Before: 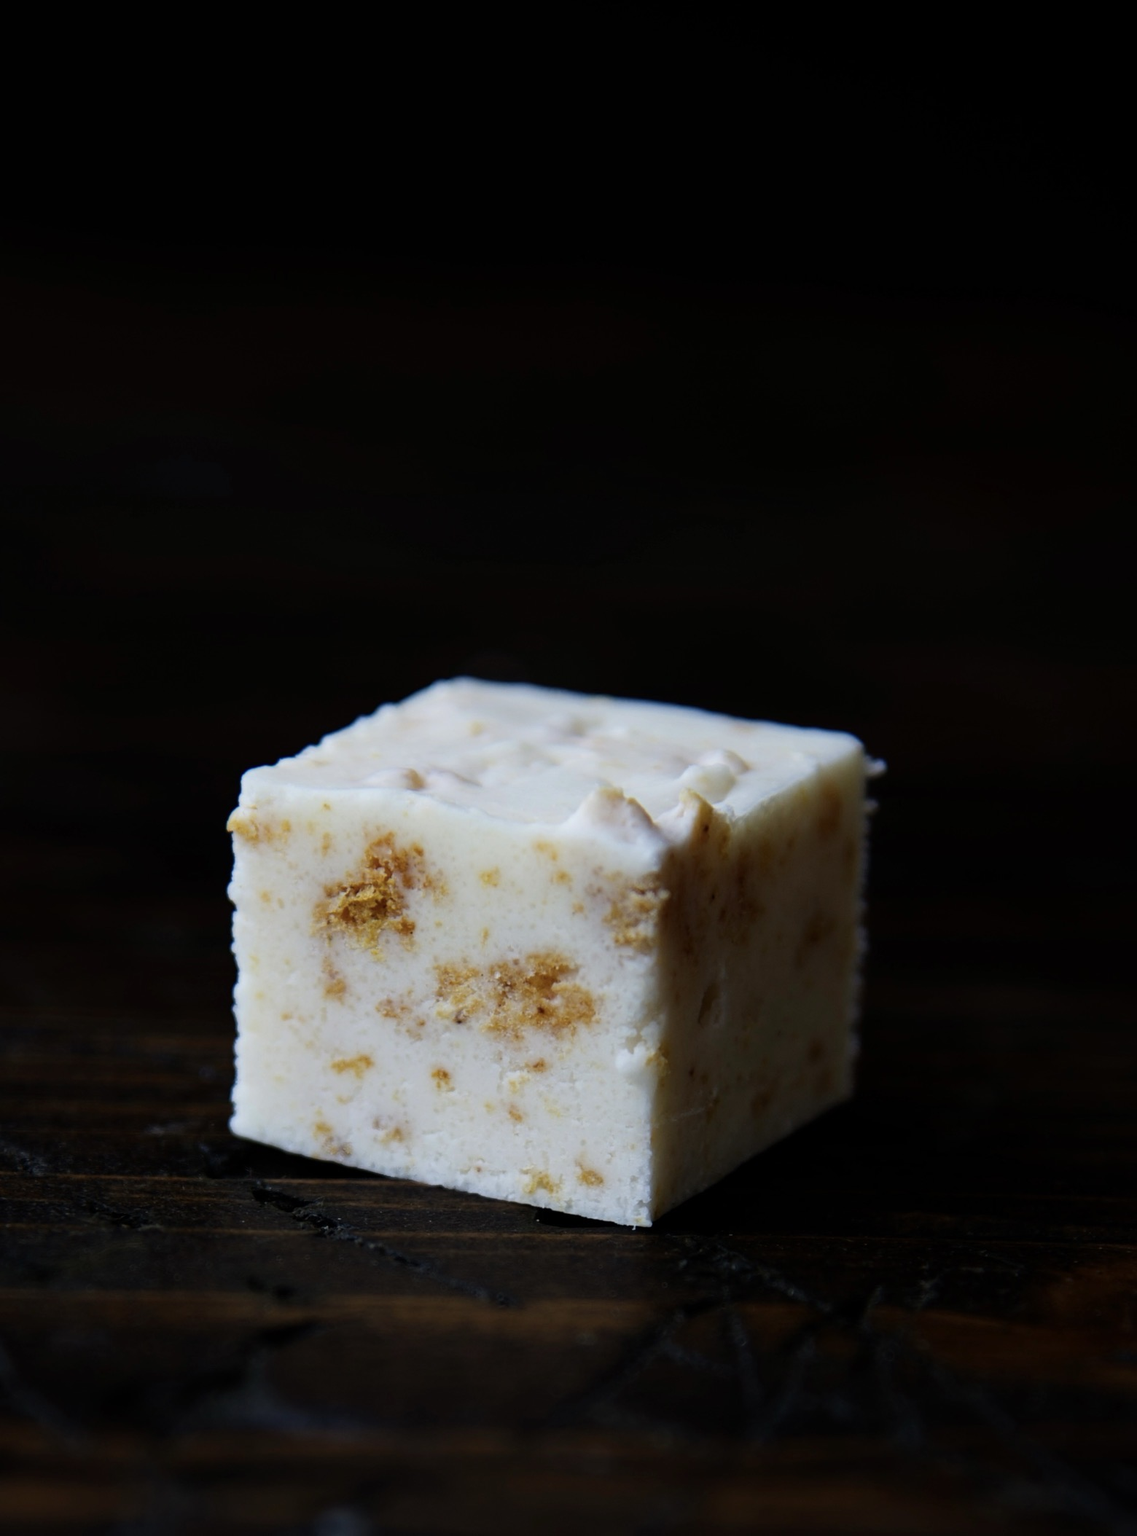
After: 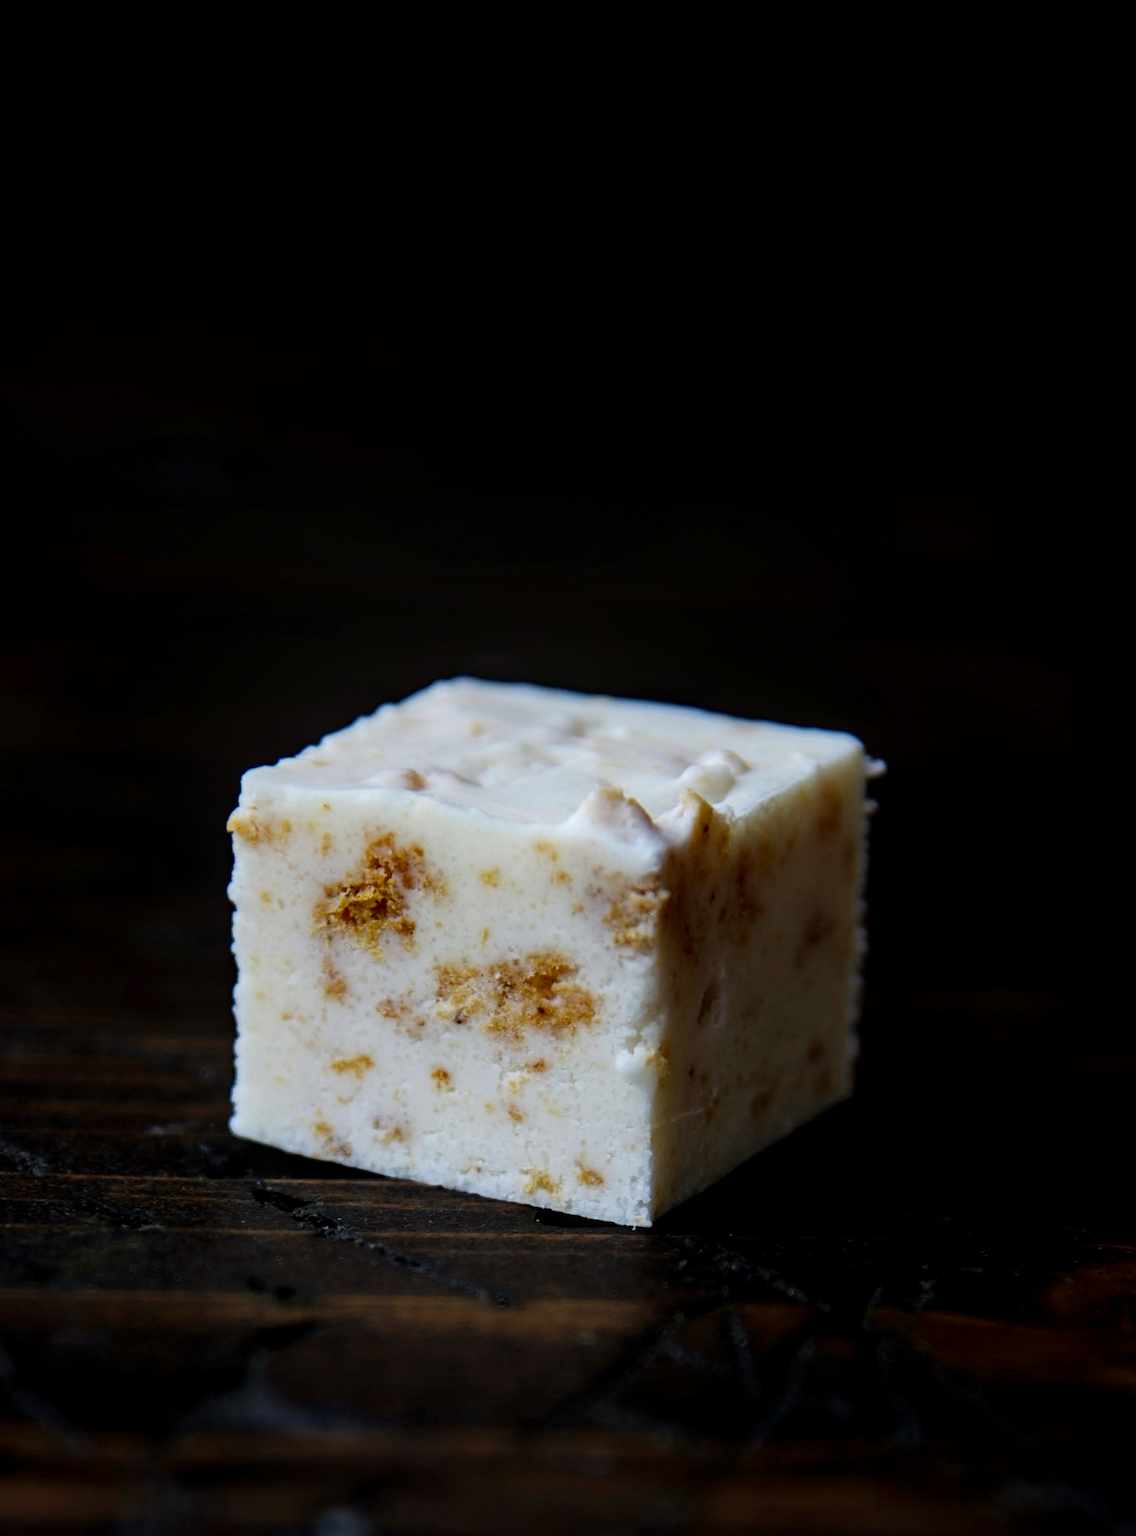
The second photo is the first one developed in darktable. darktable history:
local contrast: detail 130%
exposure: black level correction 0.002, exposure 0.146 EV, compensate highlight preservation false
